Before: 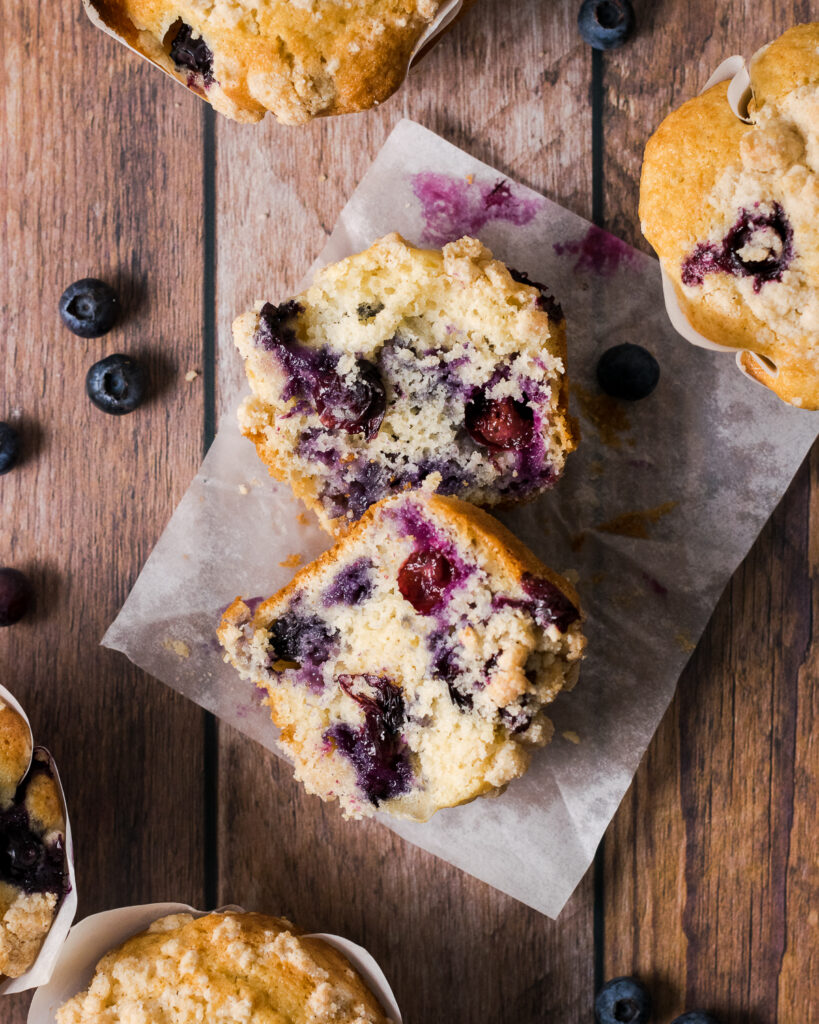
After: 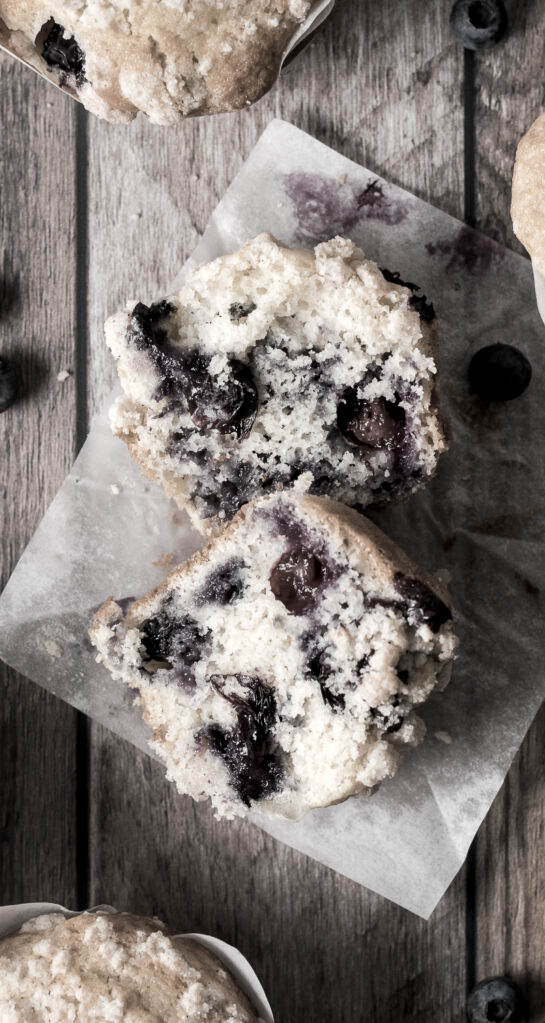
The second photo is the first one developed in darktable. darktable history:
color correction: highlights b* -0.027, saturation 0.158
exposure: black level correction 0.001, exposure 0.144 EV, compensate highlight preservation false
local contrast: highlights 103%, shadows 101%, detail 119%, midtone range 0.2
crop and rotate: left 15.642%, right 17.719%
color zones: curves: ch1 [(0.24, 0.629) (0.75, 0.5)]; ch2 [(0.255, 0.454) (0.745, 0.491)], mix 100.71%
